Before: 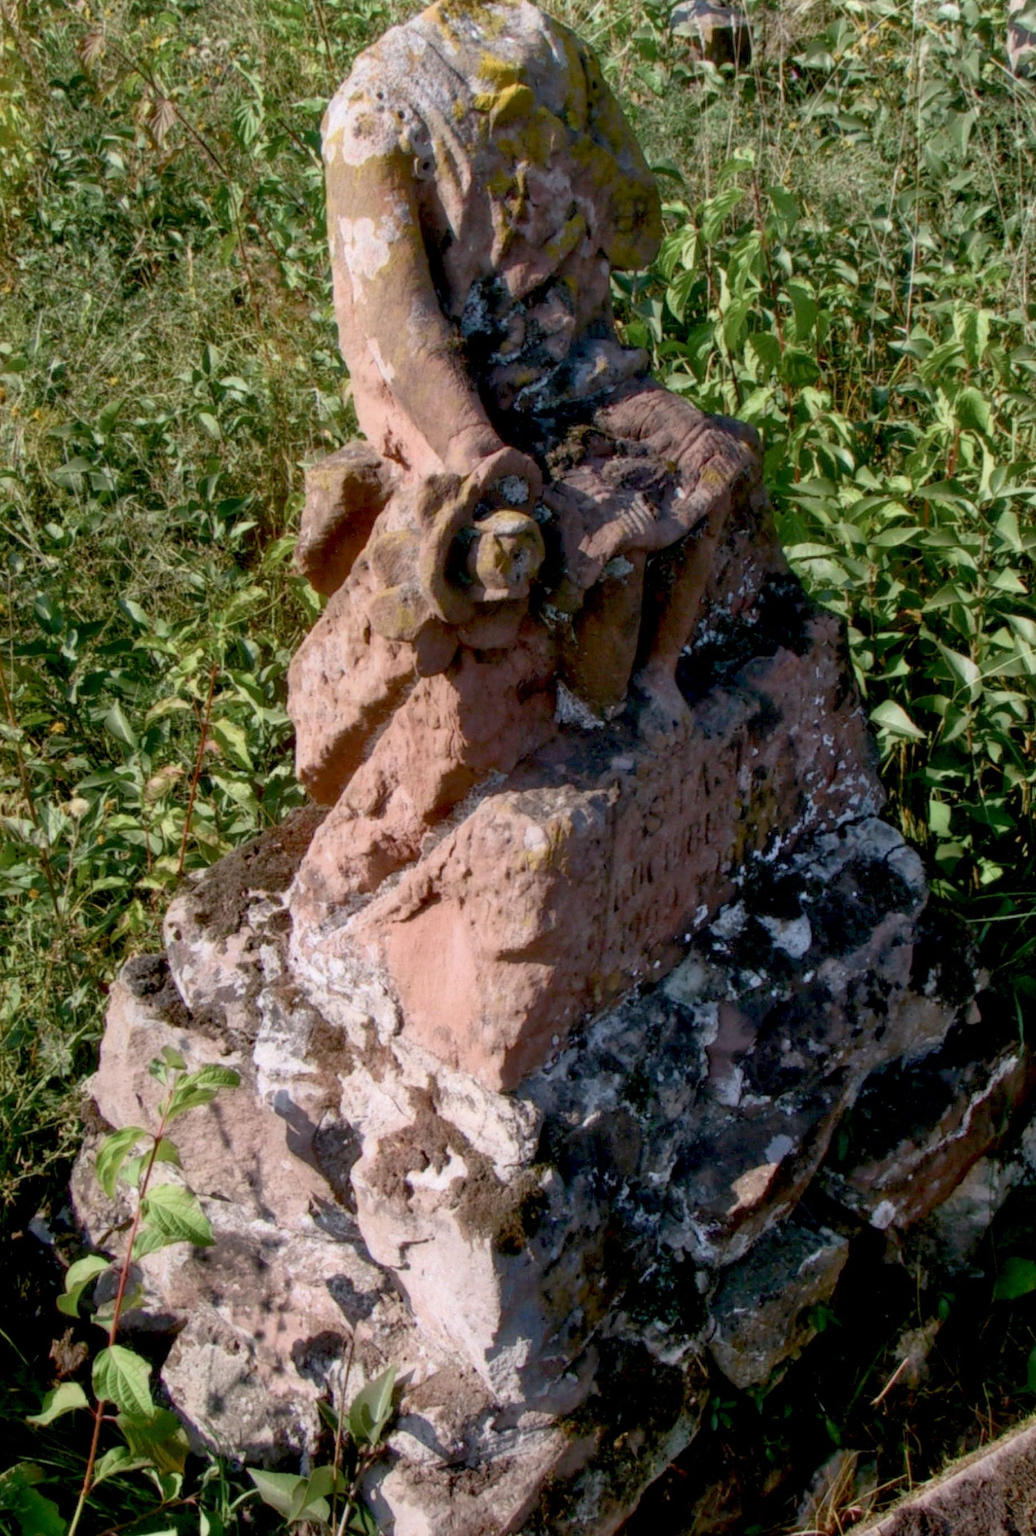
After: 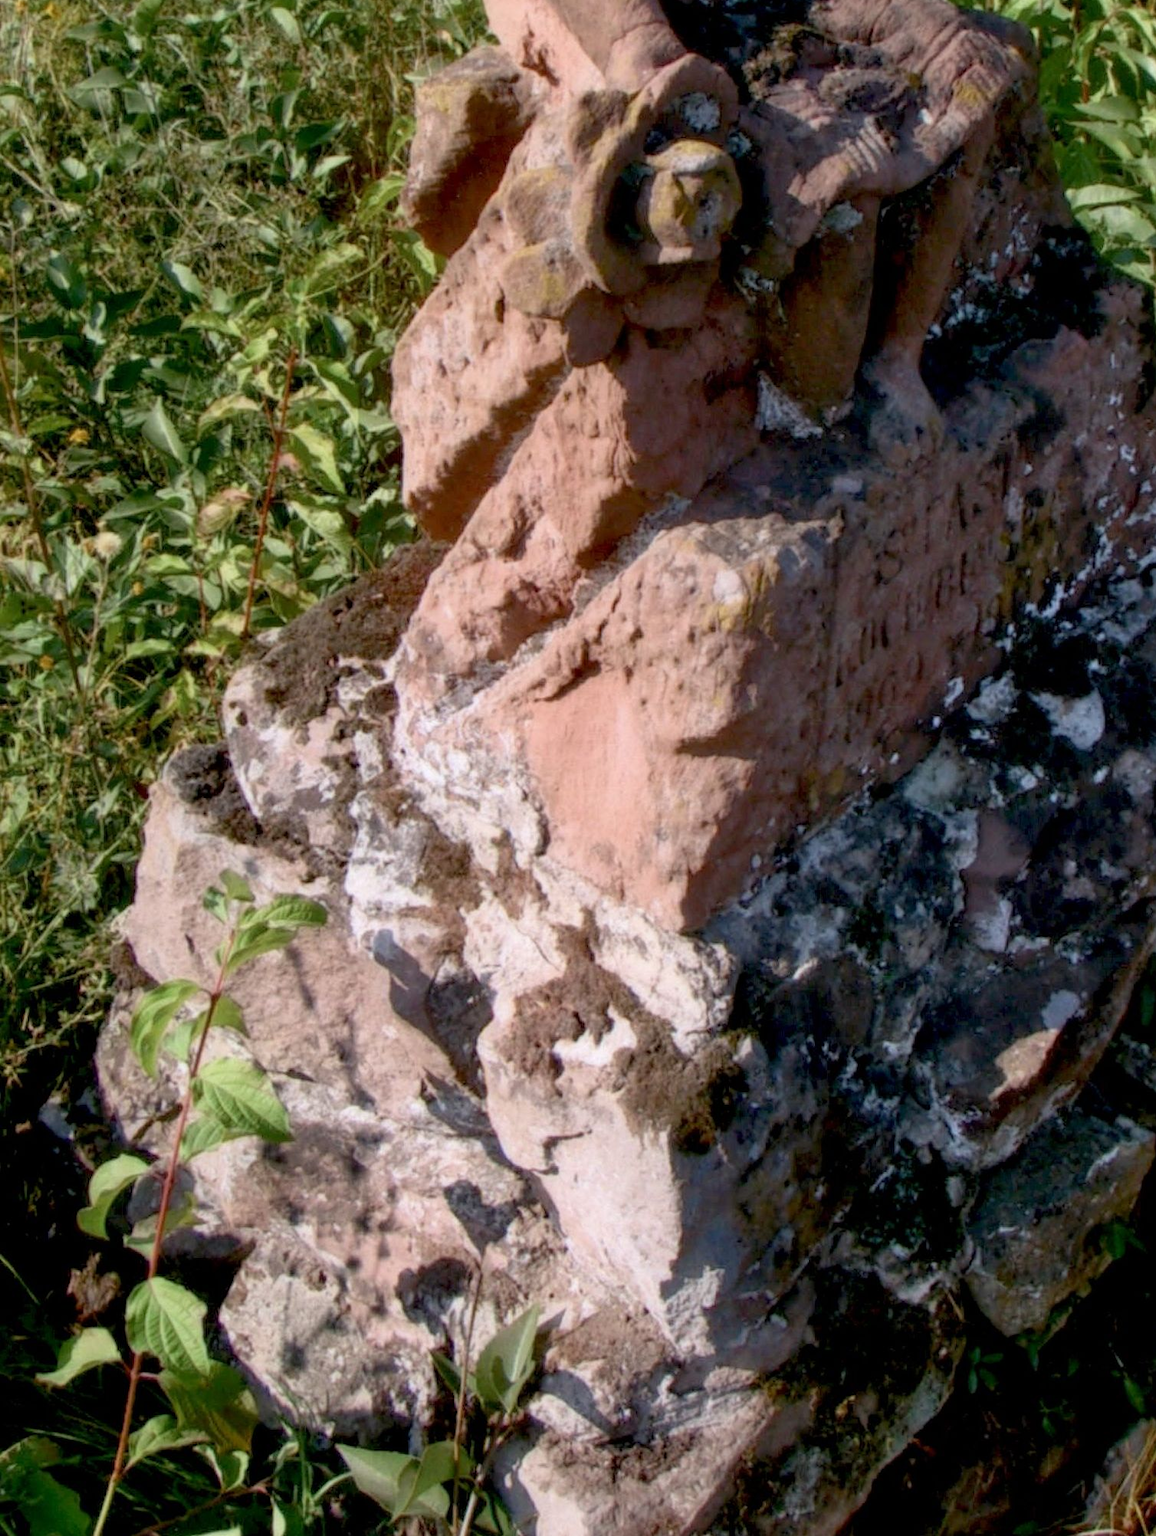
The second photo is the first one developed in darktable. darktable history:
crop: top 26.531%, right 17.959%
tone equalizer: on, module defaults
